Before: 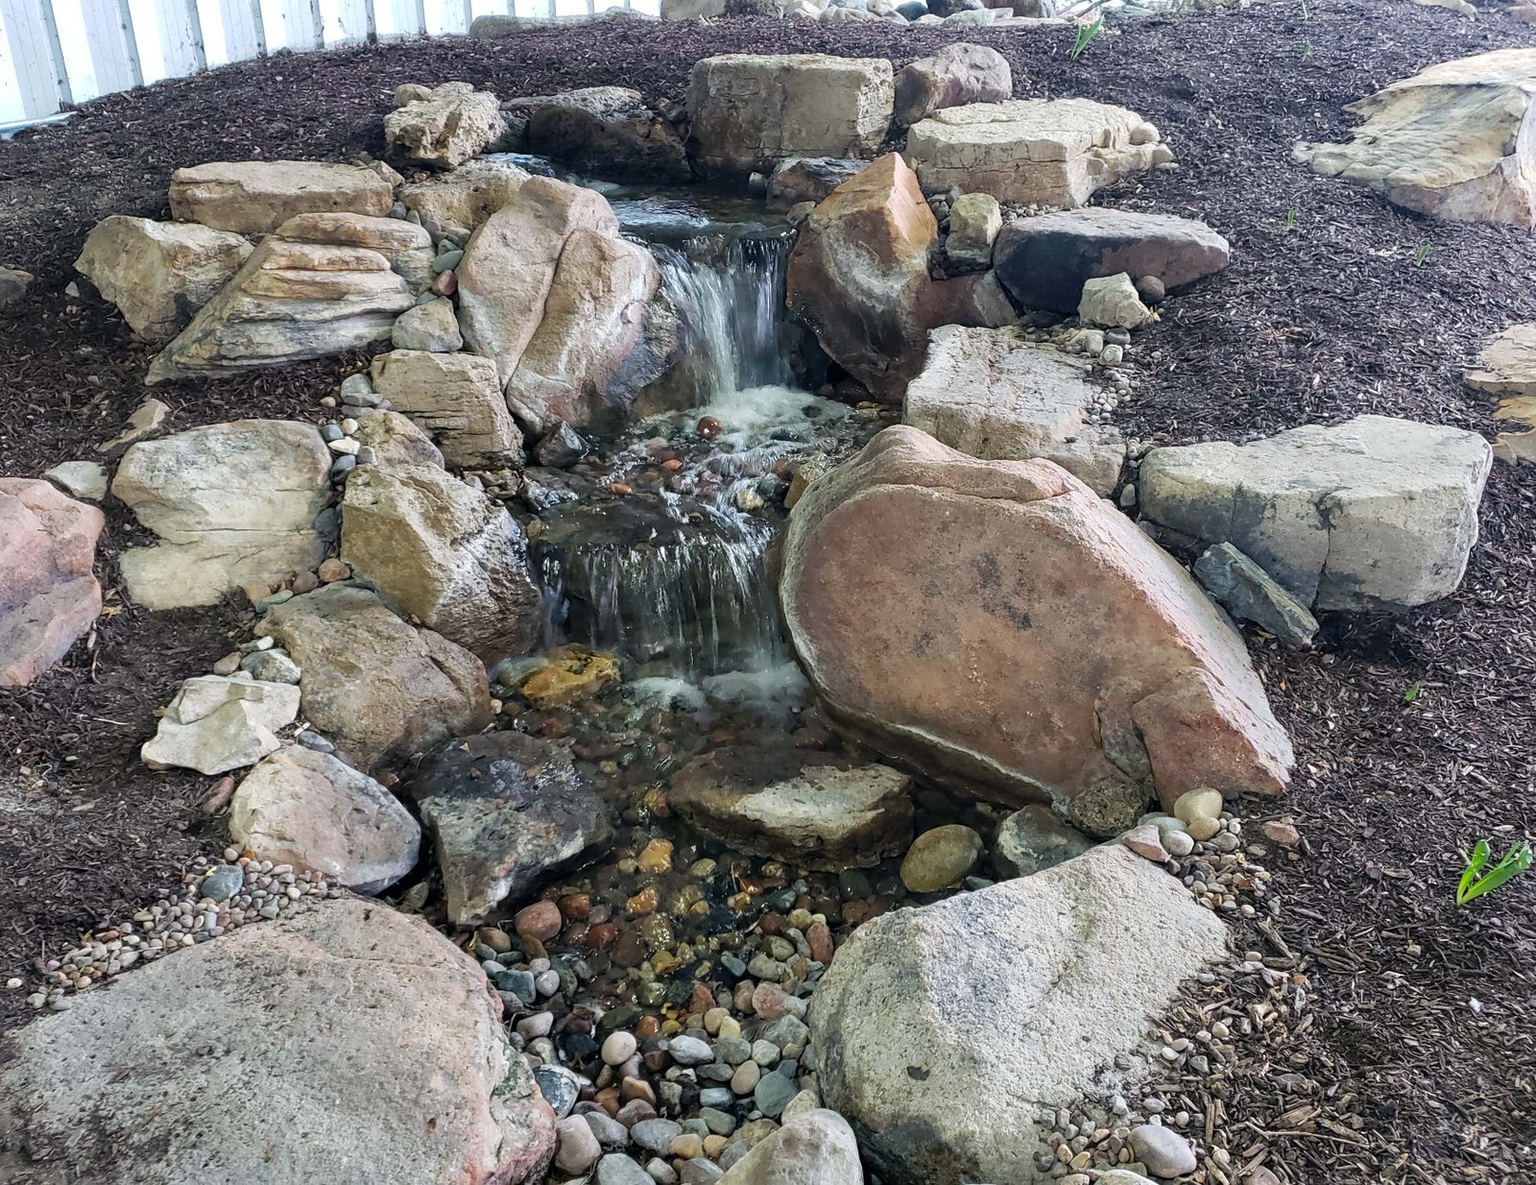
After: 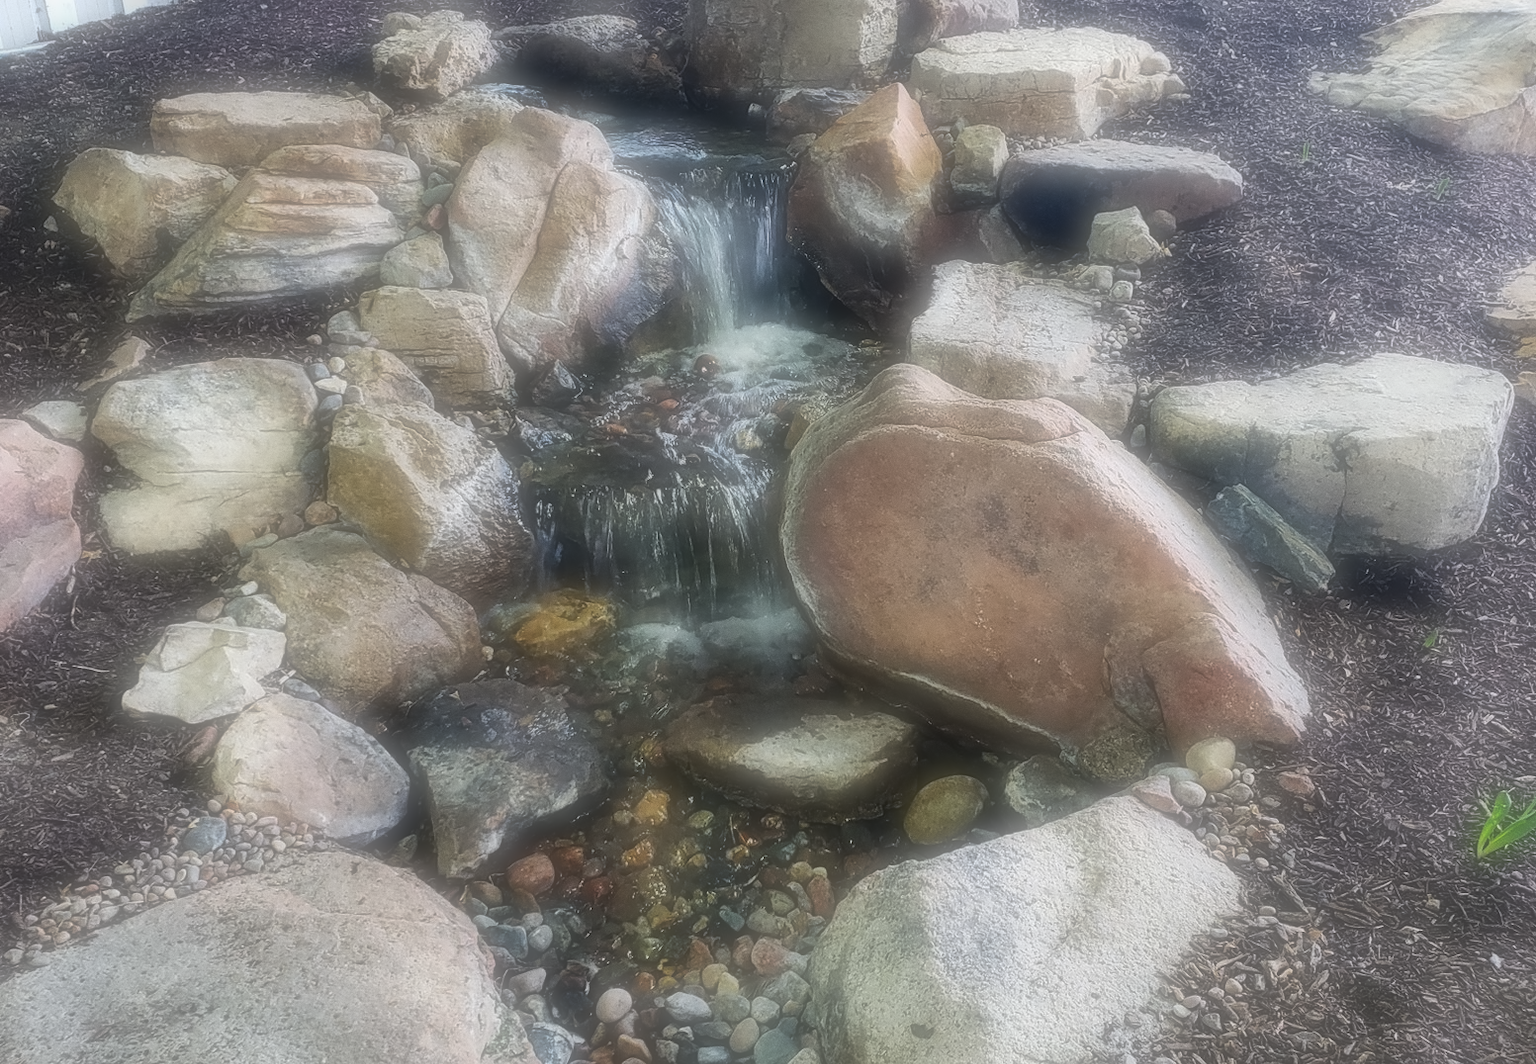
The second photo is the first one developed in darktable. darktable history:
contrast equalizer: y [[0.5 ×4, 0.524, 0.59], [0.5 ×6], [0.5 ×6], [0, 0, 0, 0.01, 0.045, 0.012], [0, 0, 0, 0.044, 0.195, 0.131]]
grain: coarseness 0.09 ISO
crop: left 1.507%, top 6.147%, right 1.379%, bottom 6.637%
soften: on, module defaults
